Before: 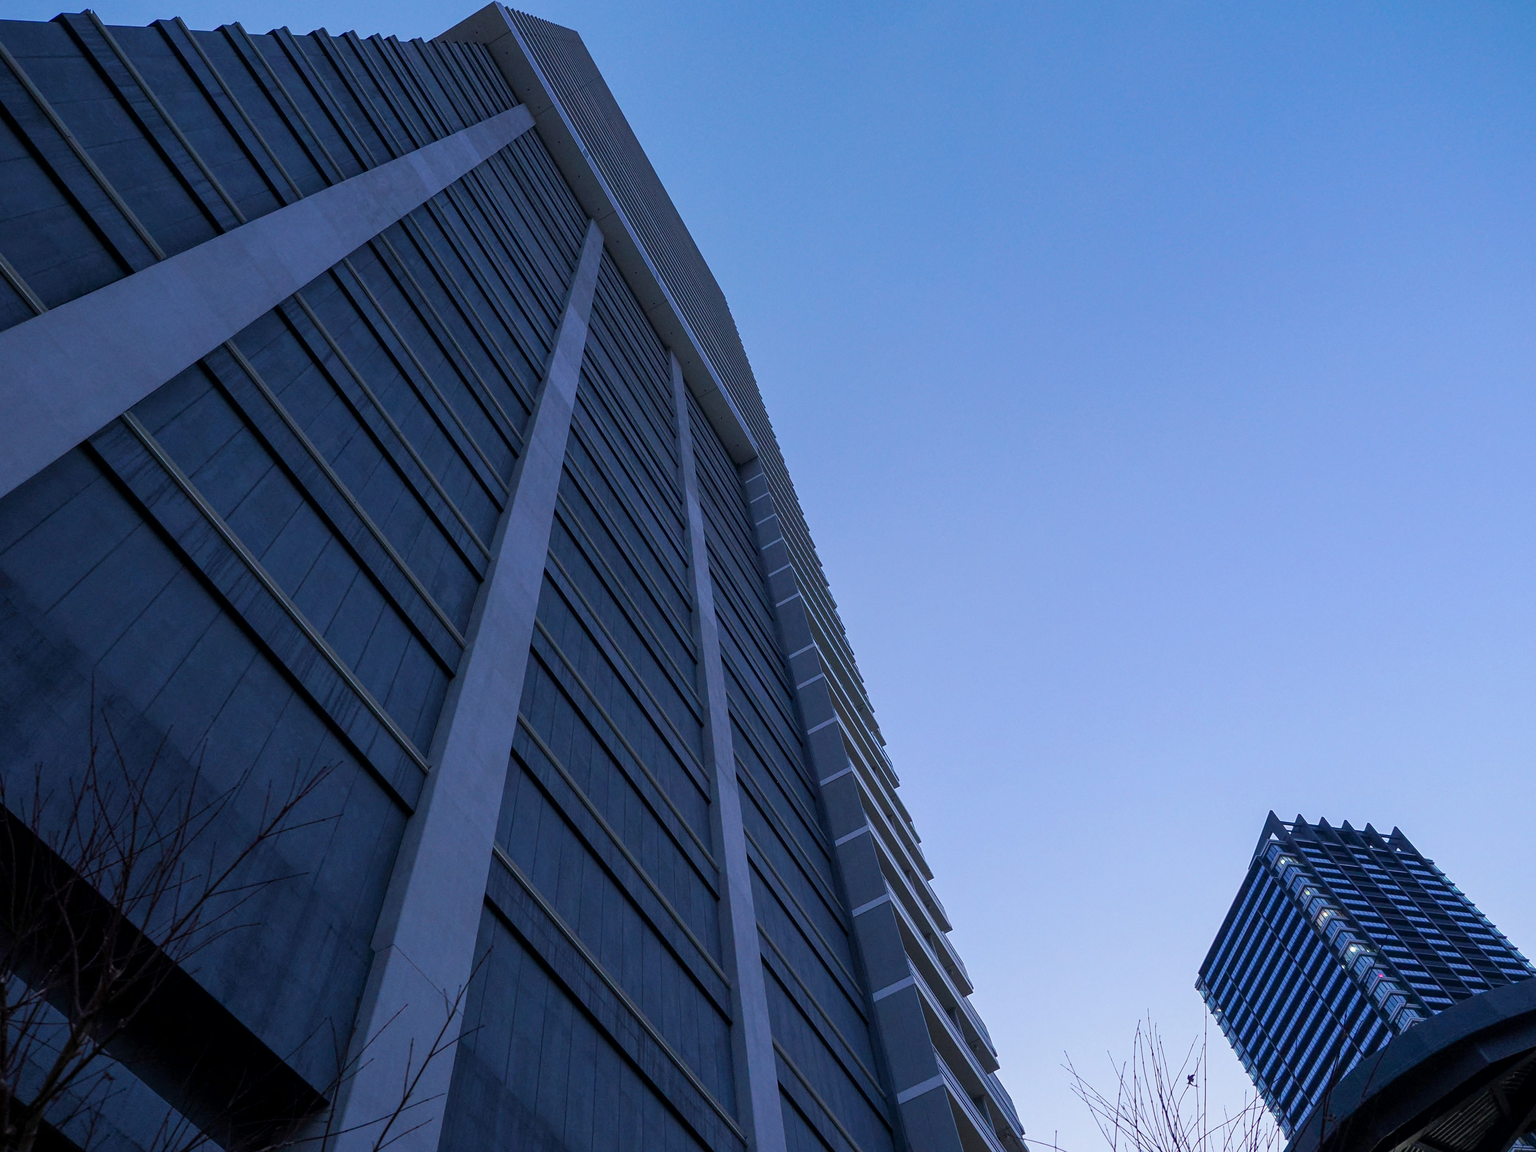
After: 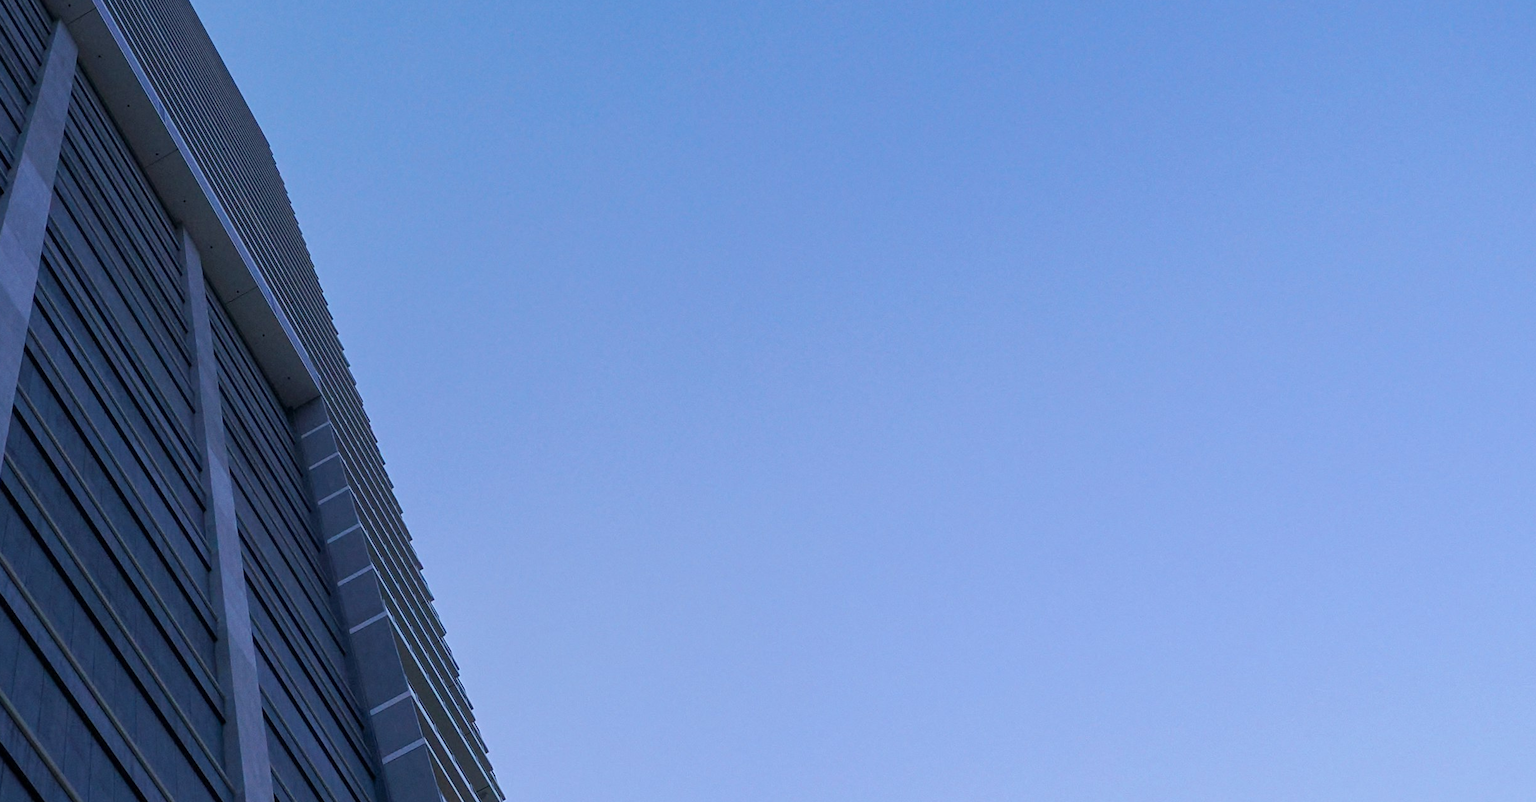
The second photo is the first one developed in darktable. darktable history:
crop: left 36.131%, top 17.901%, right 0.555%, bottom 37.996%
